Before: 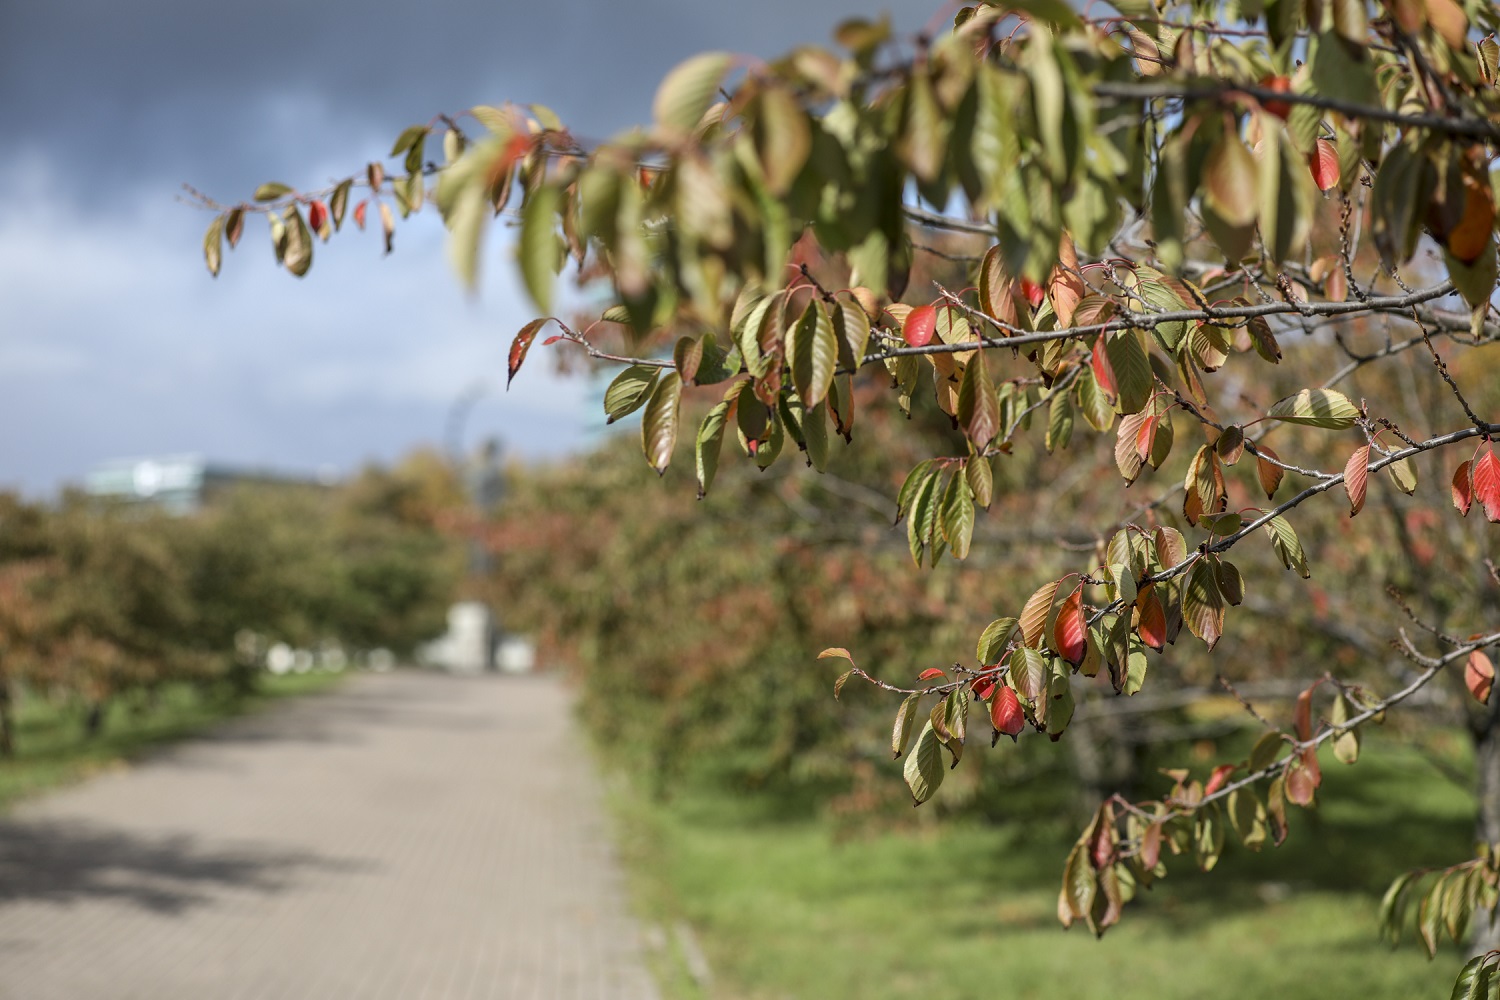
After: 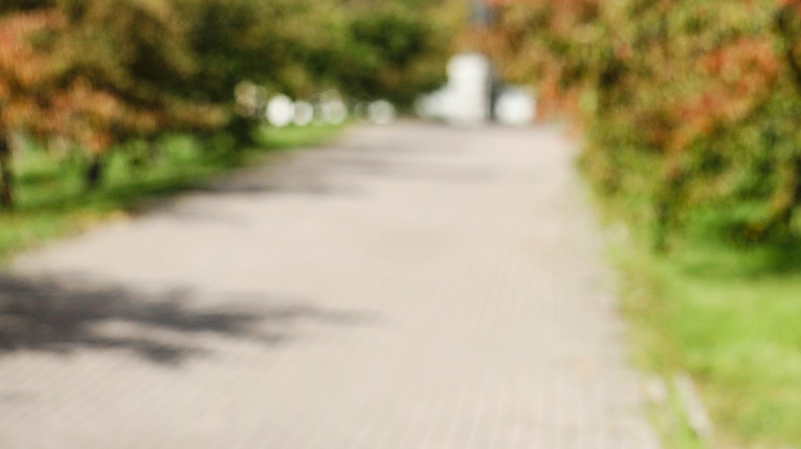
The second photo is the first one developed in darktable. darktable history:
base curve: curves: ch0 [(0, 0) (0.032, 0.025) (0.121, 0.166) (0.206, 0.329) (0.605, 0.79) (1, 1)], preserve colors none
sharpen: amount 0.209
crop and rotate: top 54.875%, right 46.577%, bottom 0.139%
